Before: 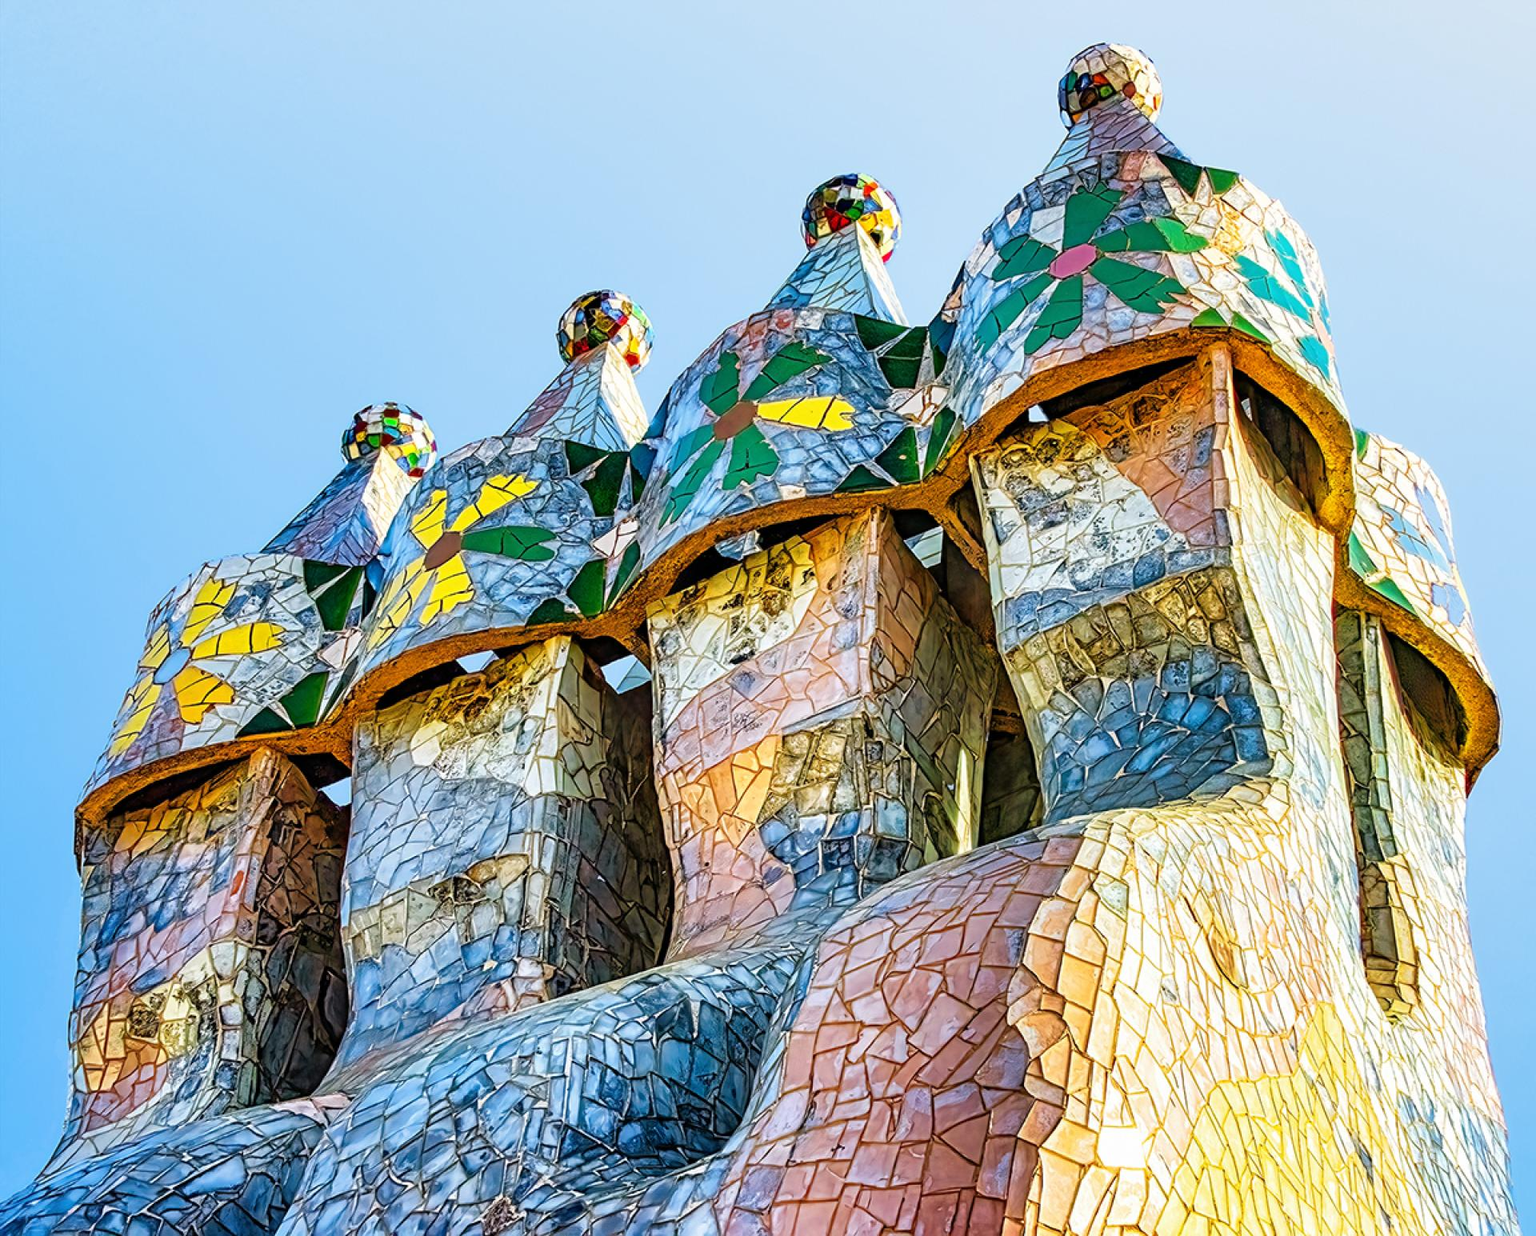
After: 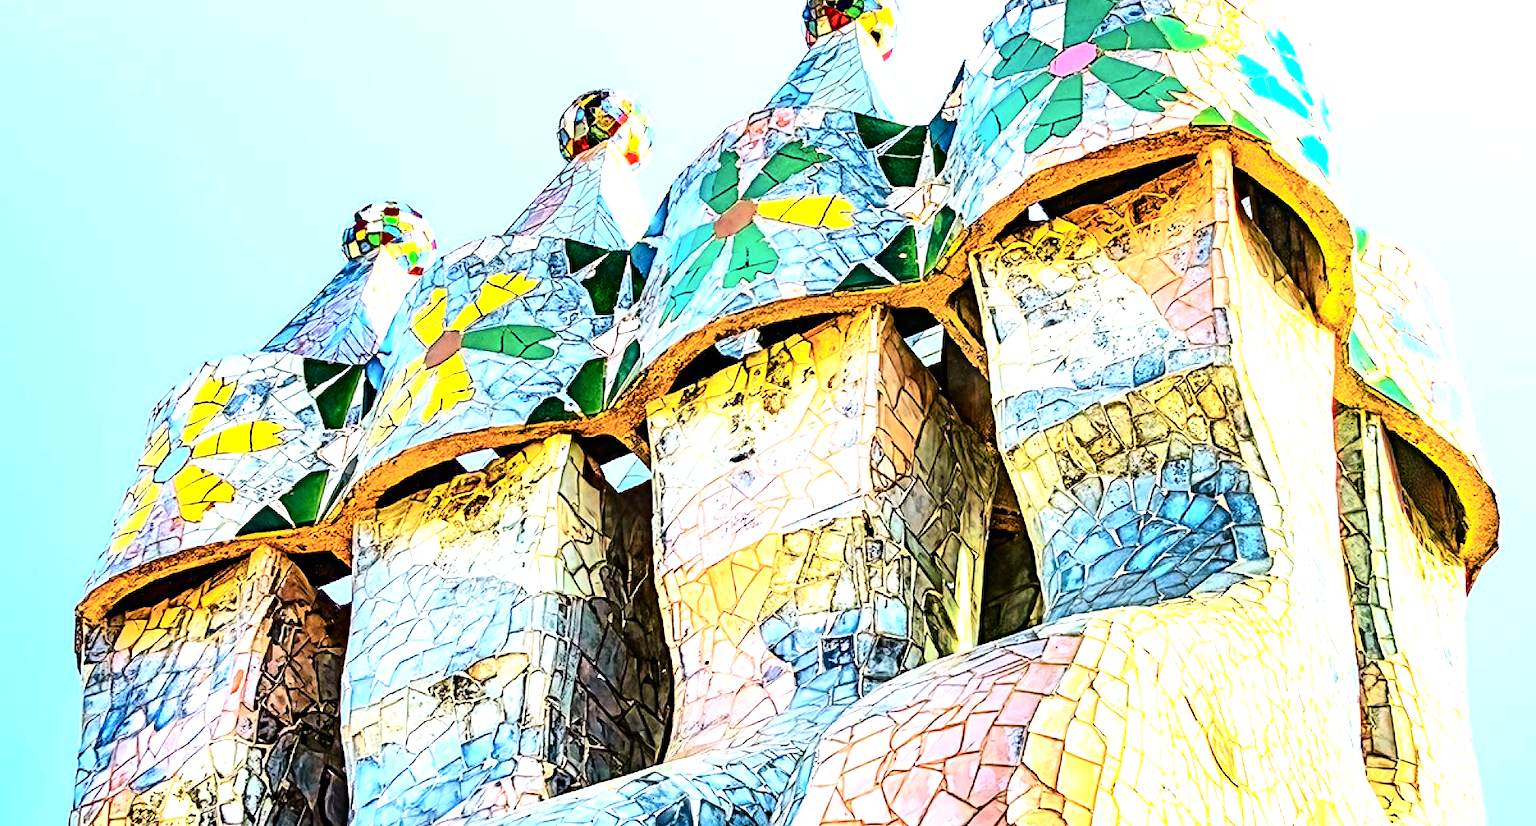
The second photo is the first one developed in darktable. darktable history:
exposure: black level correction 0, exposure 0.698 EV, compensate exposure bias true, compensate highlight preservation false
tone equalizer: -8 EV -0.781 EV, -7 EV -0.72 EV, -6 EV -0.607 EV, -5 EV -0.381 EV, -3 EV 0.374 EV, -2 EV 0.6 EV, -1 EV 0.675 EV, +0 EV 0.725 EV
crop: top 16.368%, bottom 16.749%
contrast brightness saturation: contrast 0.289
